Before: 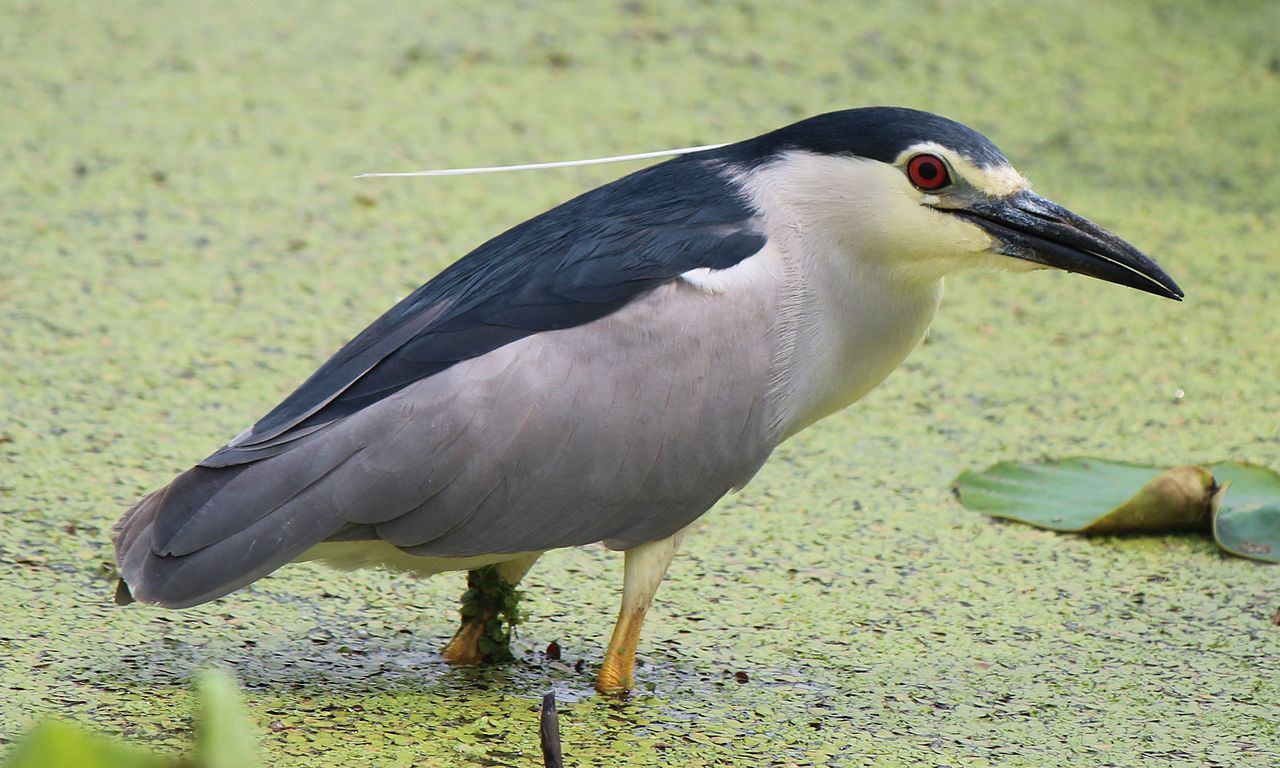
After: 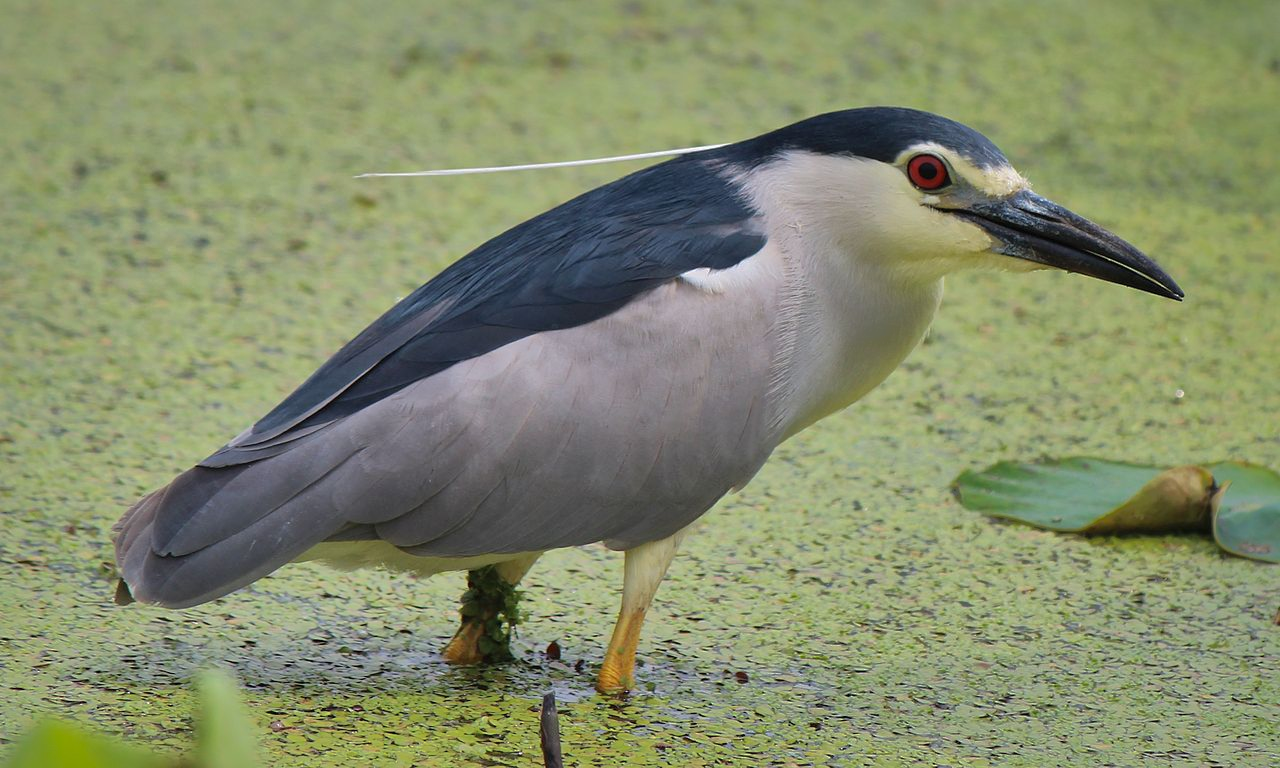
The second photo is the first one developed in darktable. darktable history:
levels: white 90.7%
shadows and highlights: shadows 25.88, highlights -69.23
